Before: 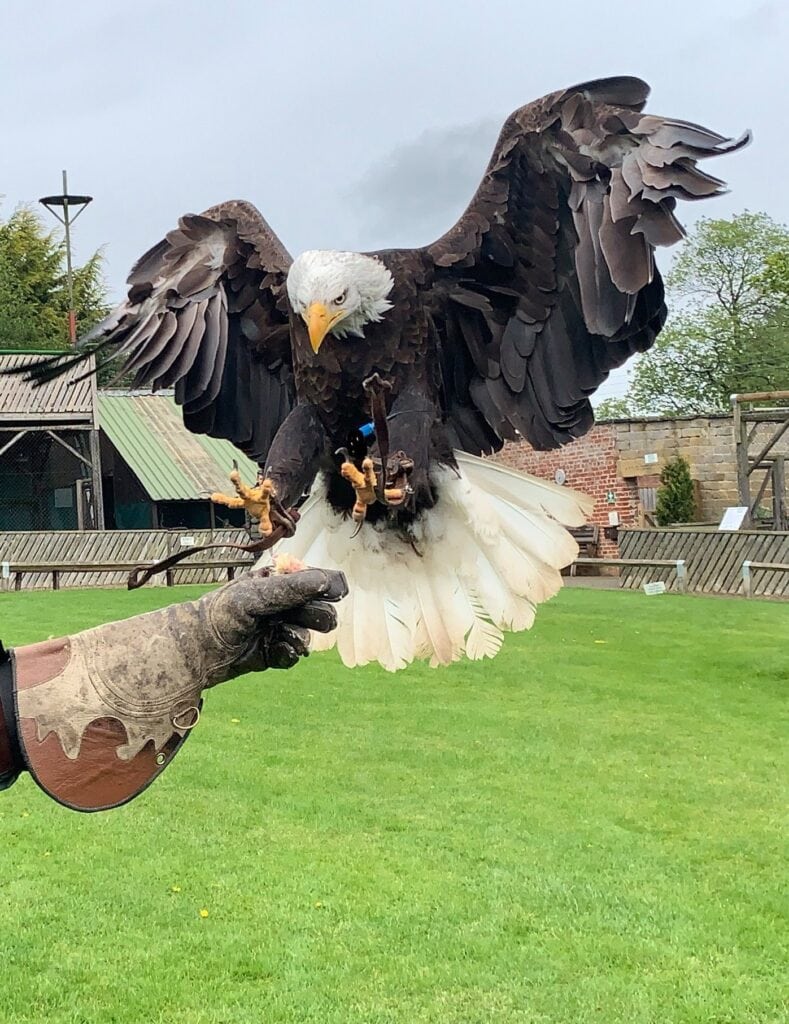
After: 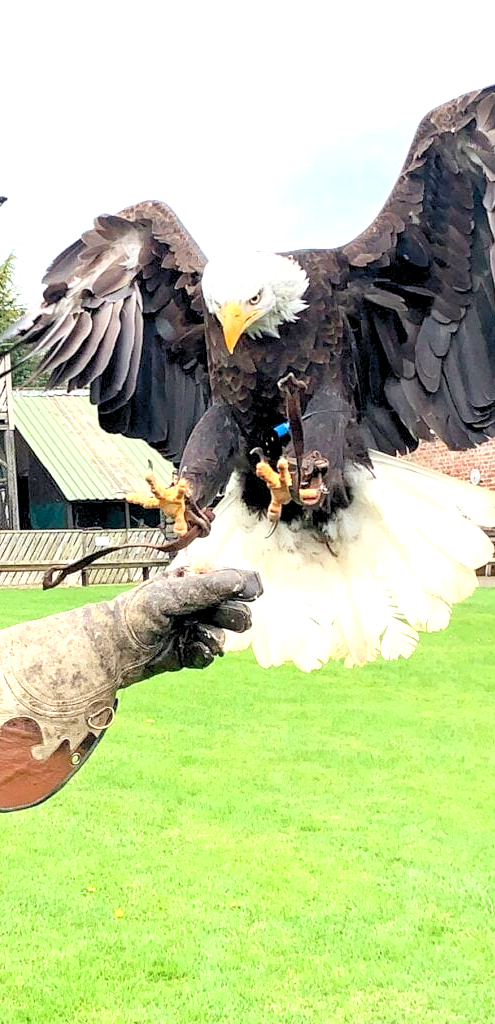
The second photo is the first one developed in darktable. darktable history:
crop: left 10.808%, right 26.349%
levels: levels [0.044, 0.416, 0.908]
exposure: exposure 0.557 EV, compensate exposure bias true, compensate highlight preservation false
